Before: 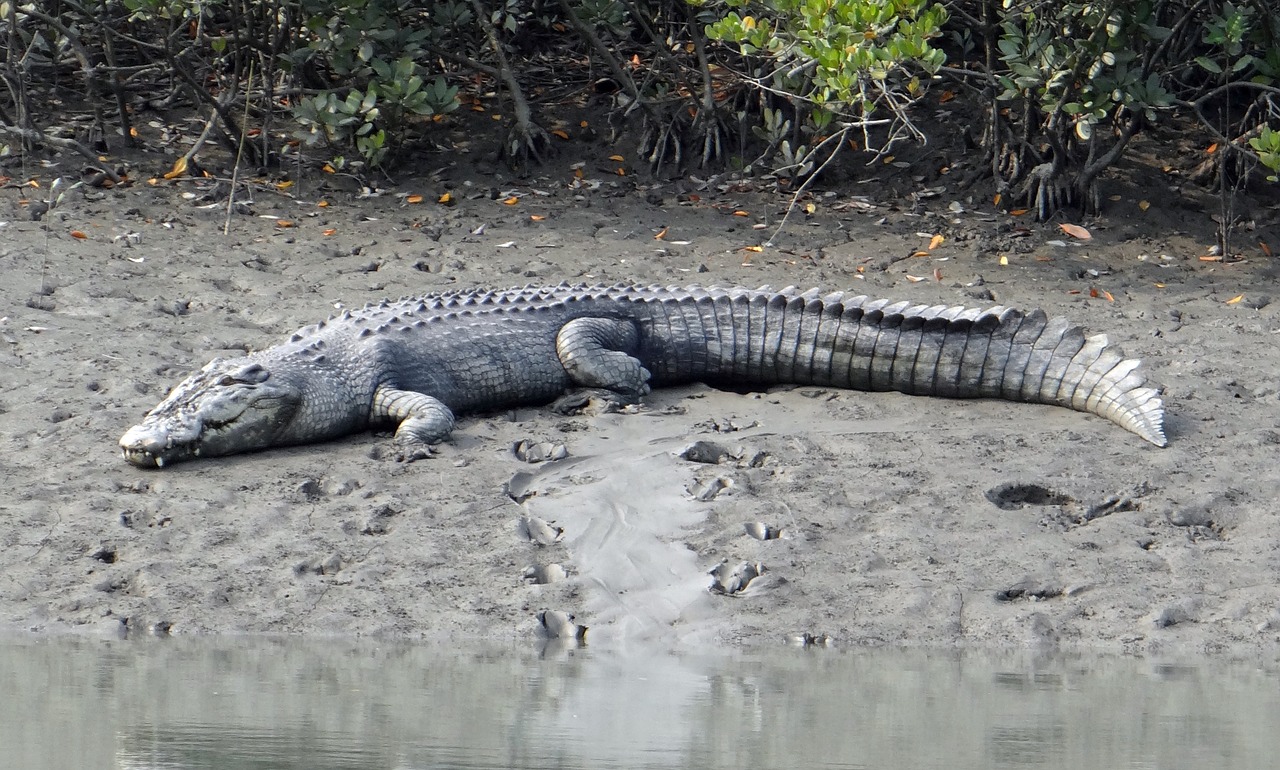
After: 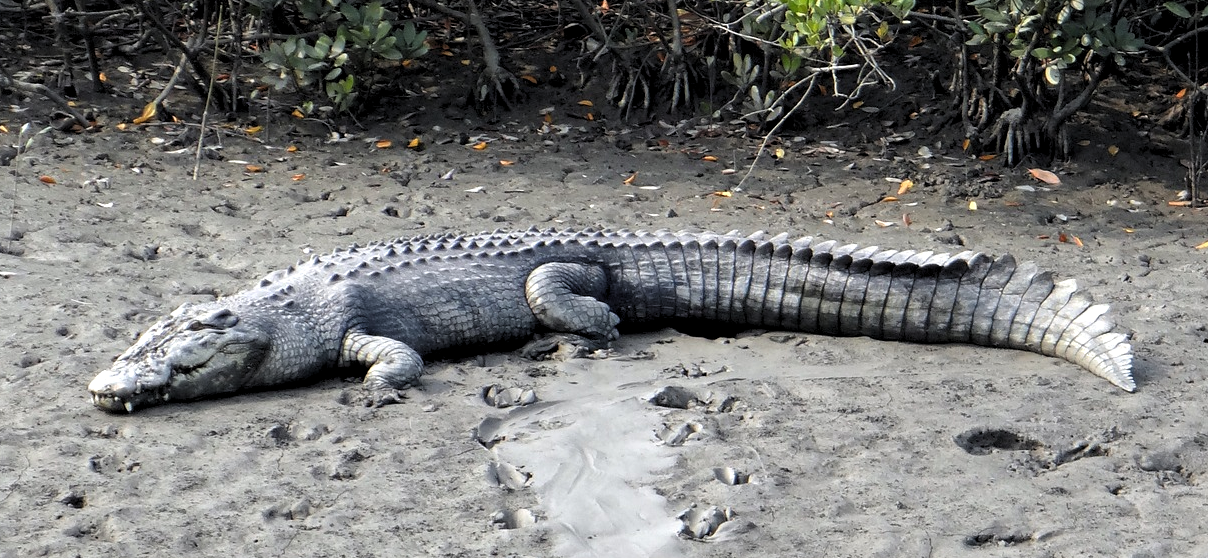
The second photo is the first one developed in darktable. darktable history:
crop: left 2.424%, top 7.186%, right 3.162%, bottom 20.28%
levels: levels [0.062, 0.494, 0.925]
